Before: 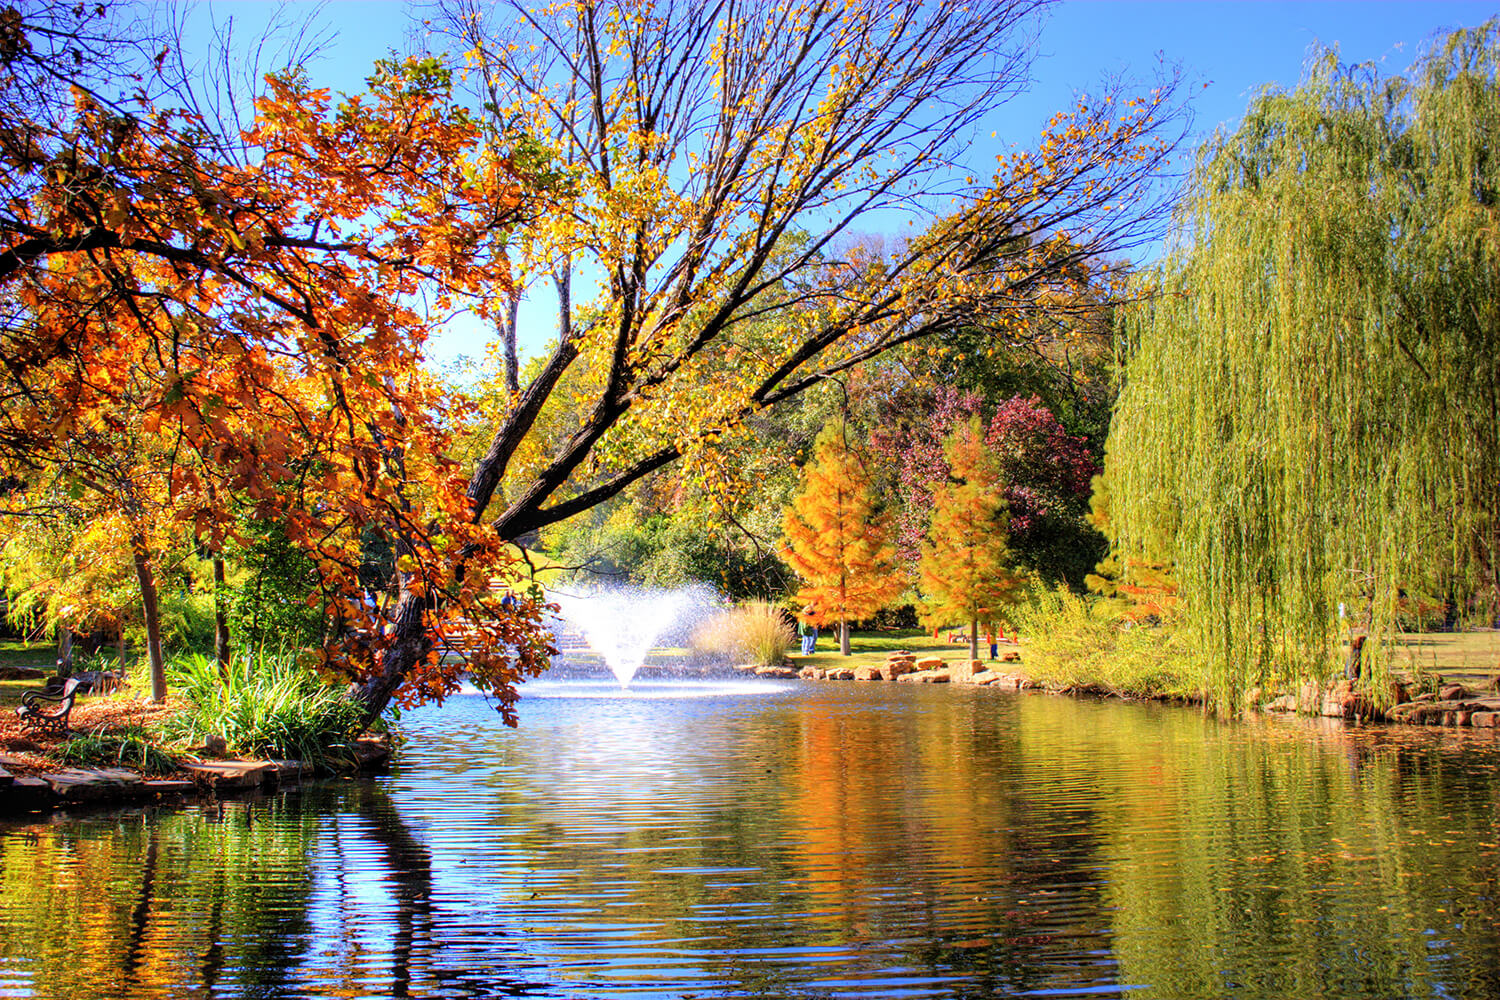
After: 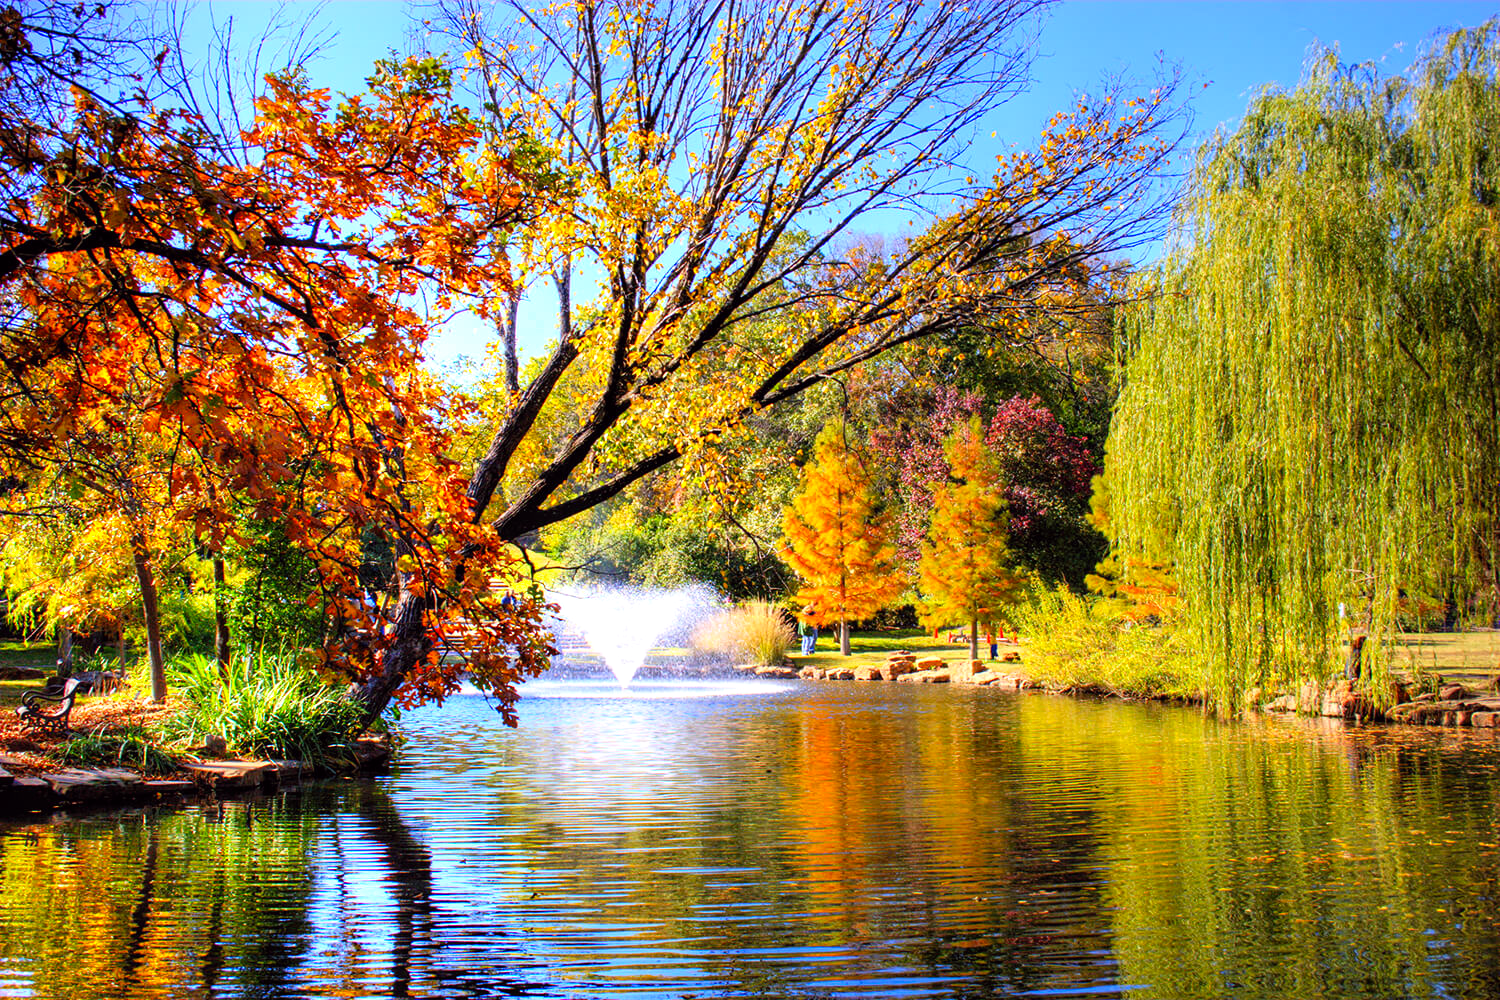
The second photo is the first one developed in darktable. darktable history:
color balance: lift [1, 1, 0.999, 1.001], gamma [1, 1.003, 1.005, 0.995], gain [1, 0.992, 0.988, 1.012], contrast 5%, output saturation 110%
shadows and highlights: shadows 0, highlights 40
